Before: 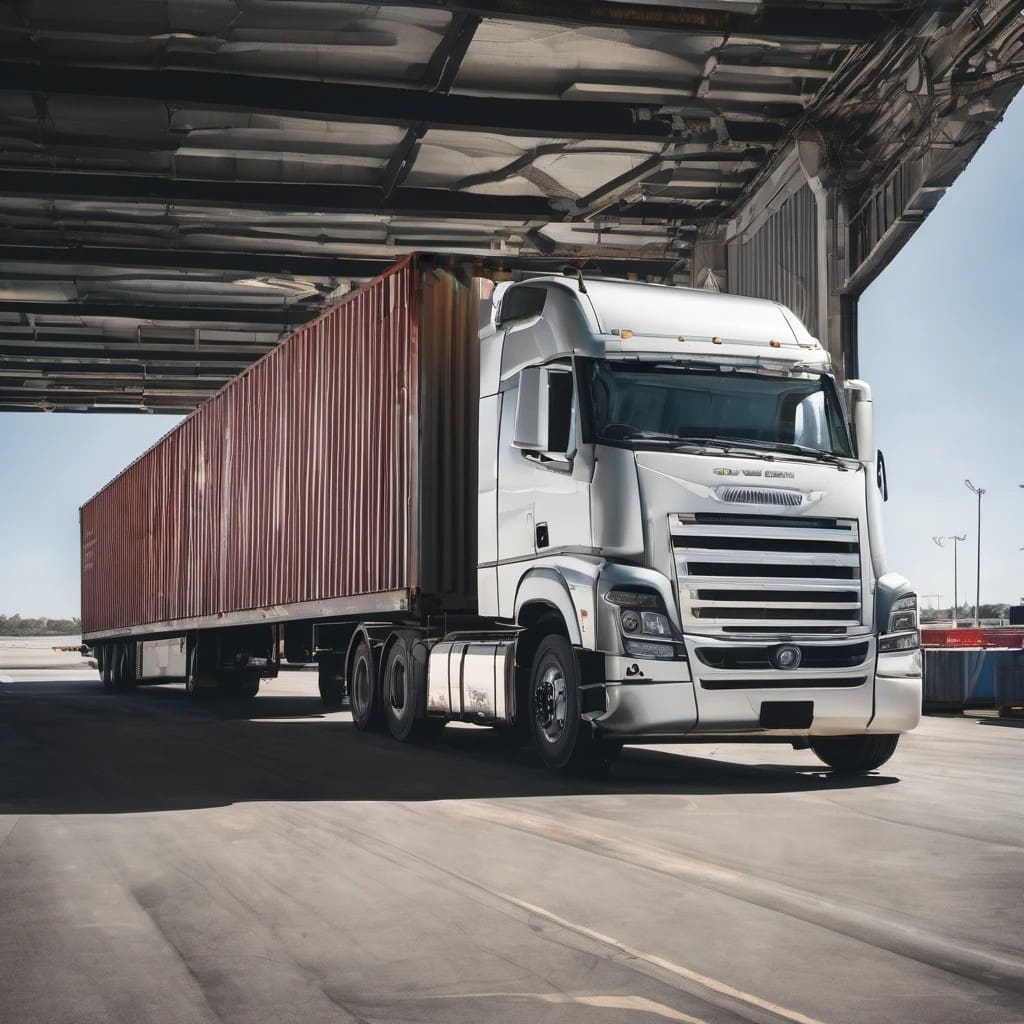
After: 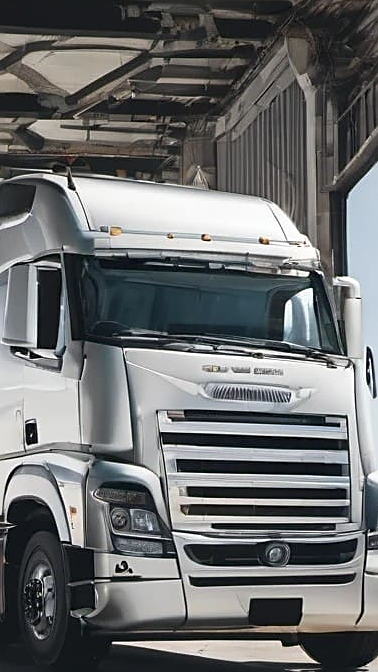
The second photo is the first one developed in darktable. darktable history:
sharpen: on, module defaults
crop and rotate: left 49.936%, top 10.094%, right 13.136%, bottom 24.256%
